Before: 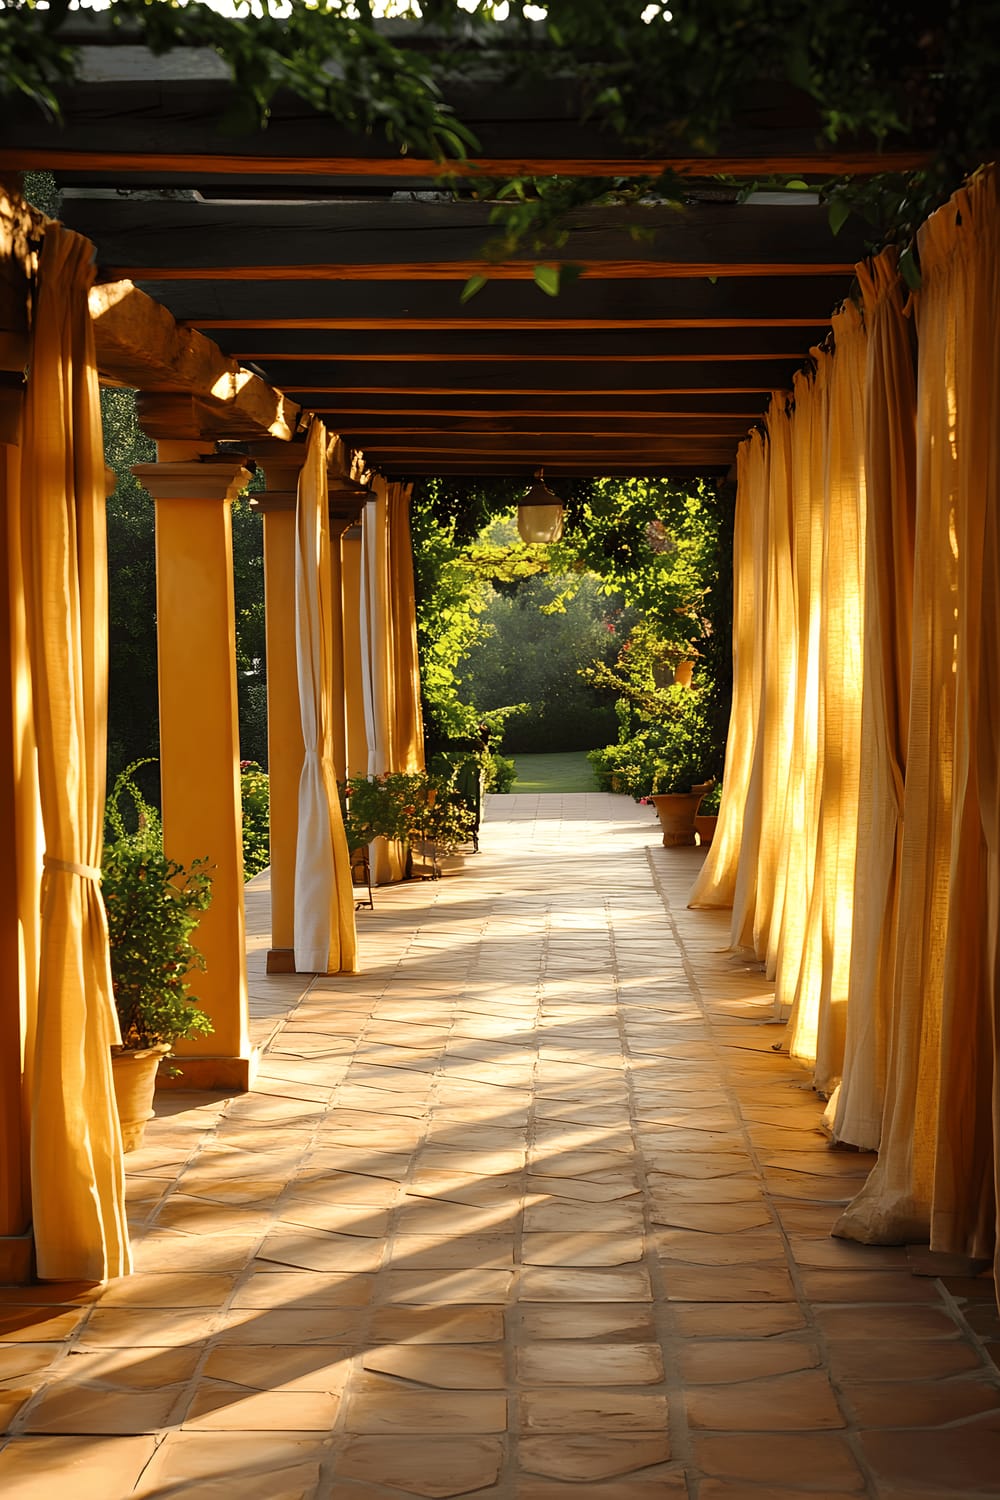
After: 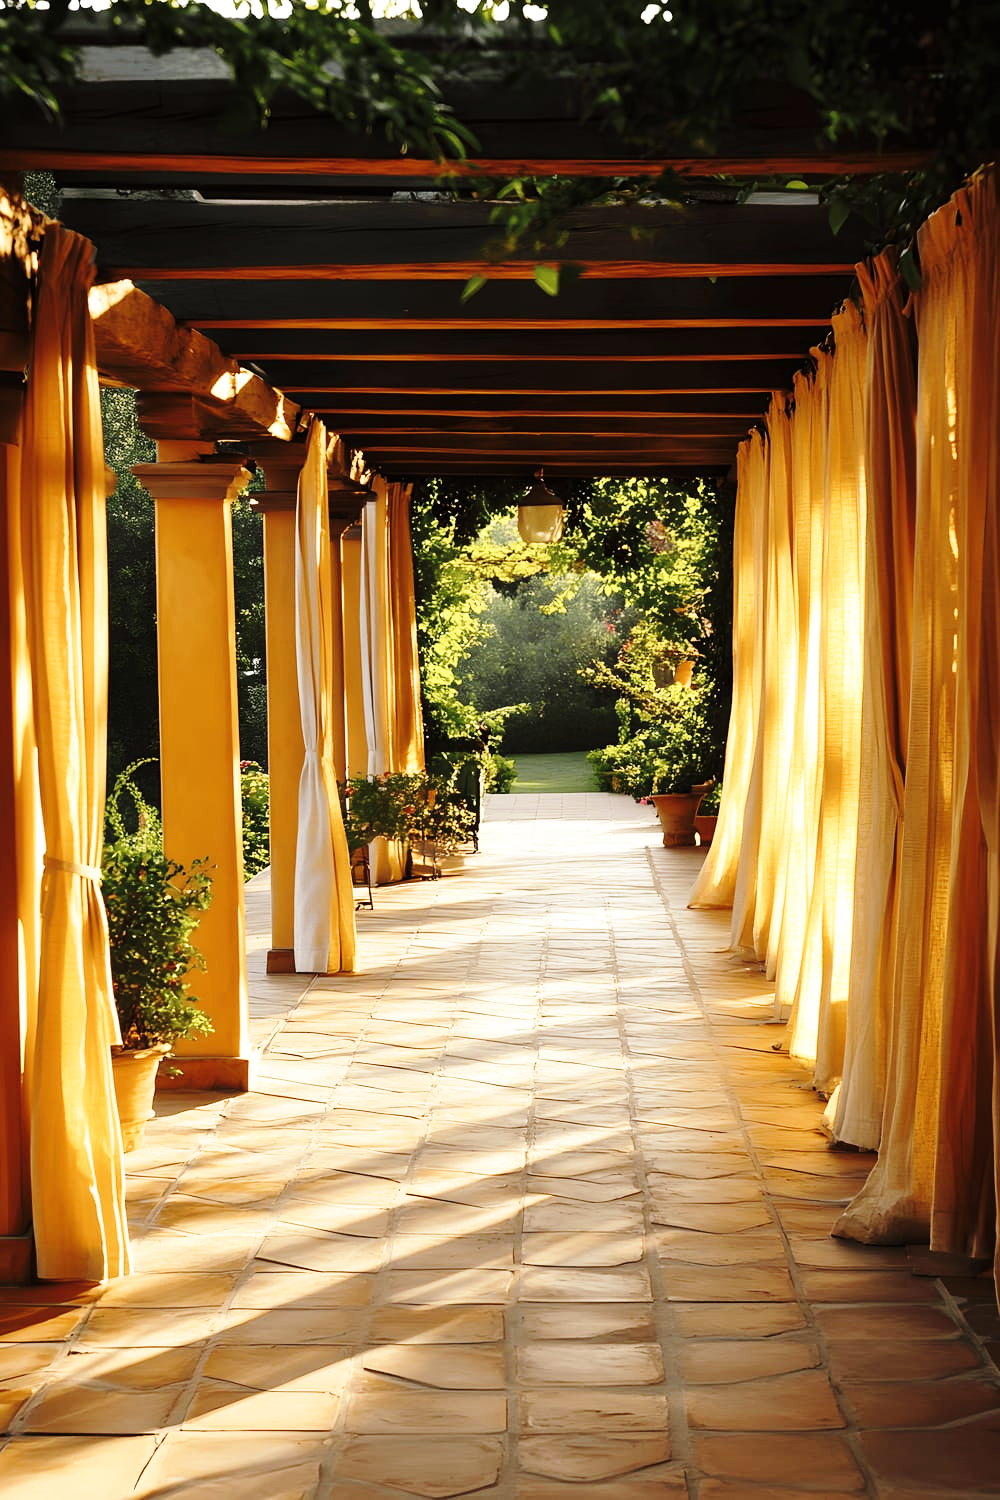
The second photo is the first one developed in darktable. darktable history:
base curve: curves: ch0 [(0, 0) (0.028, 0.03) (0.121, 0.232) (0.46, 0.748) (0.859, 0.968) (1, 1)], preserve colors none
color correction: saturation 0.85
tone equalizer: on, module defaults
